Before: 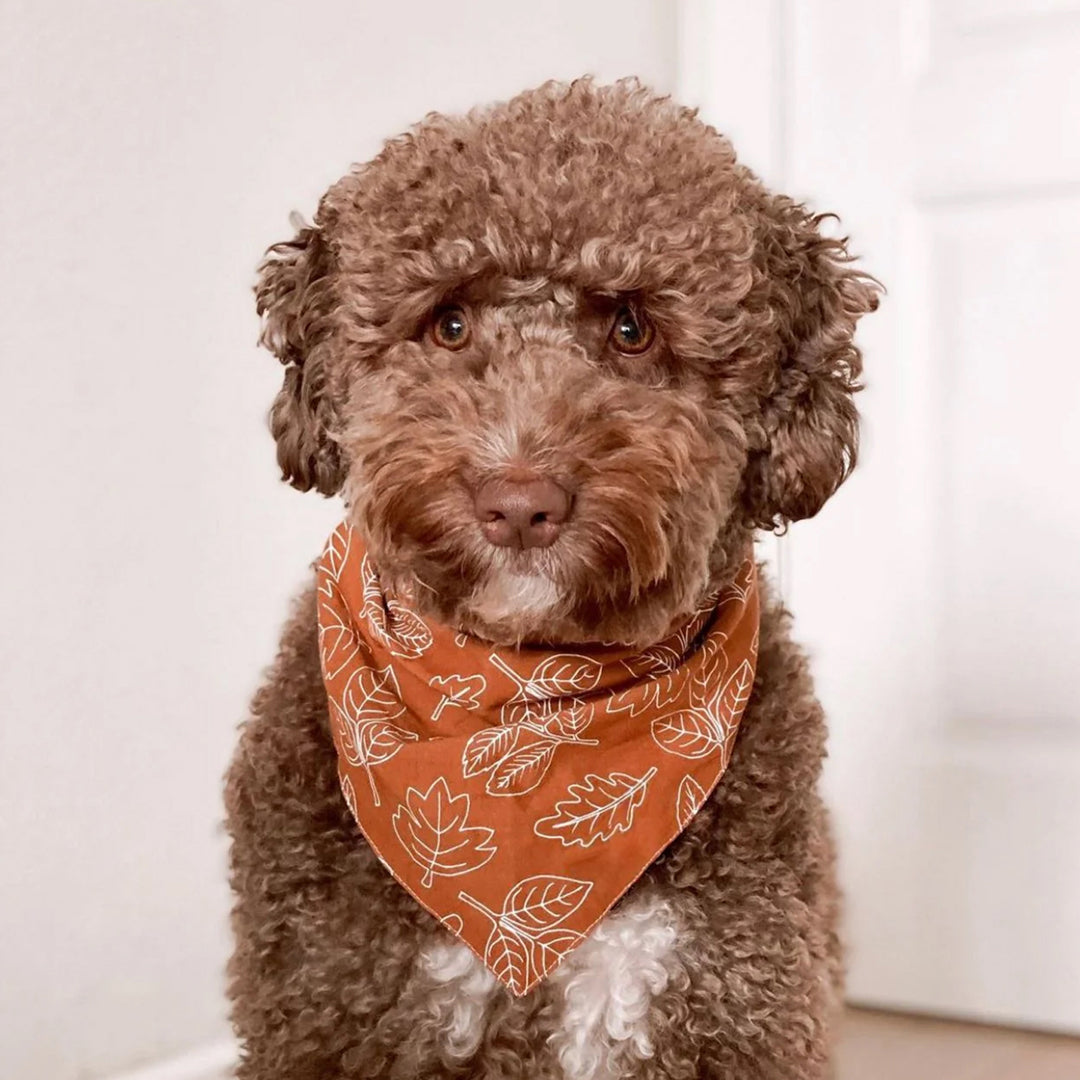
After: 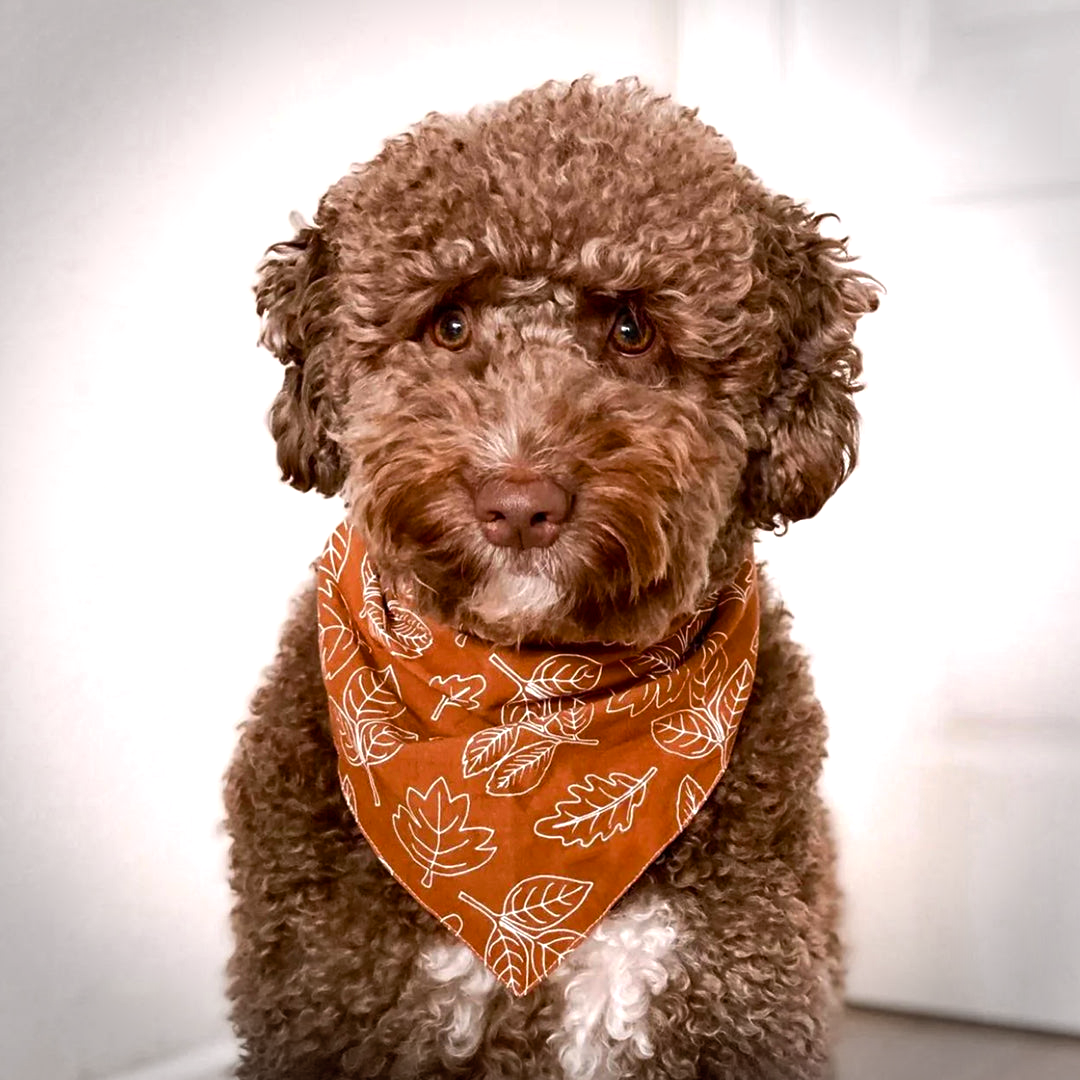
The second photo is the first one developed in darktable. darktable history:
tone equalizer: mask exposure compensation -0.498 EV
vignetting: fall-off radius 46.22%, dithering 16-bit output
color balance rgb: shadows lift › chroma 1.023%, shadows lift › hue 215.86°, highlights gain › chroma 0.239%, highlights gain › hue 331.44°, perceptual saturation grading › global saturation 20.184%, perceptual saturation grading › highlights -19.677%, perceptual saturation grading › shadows 29.398%, perceptual brilliance grading › global brilliance 14.254%, perceptual brilliance grading › shadows -35.393%
